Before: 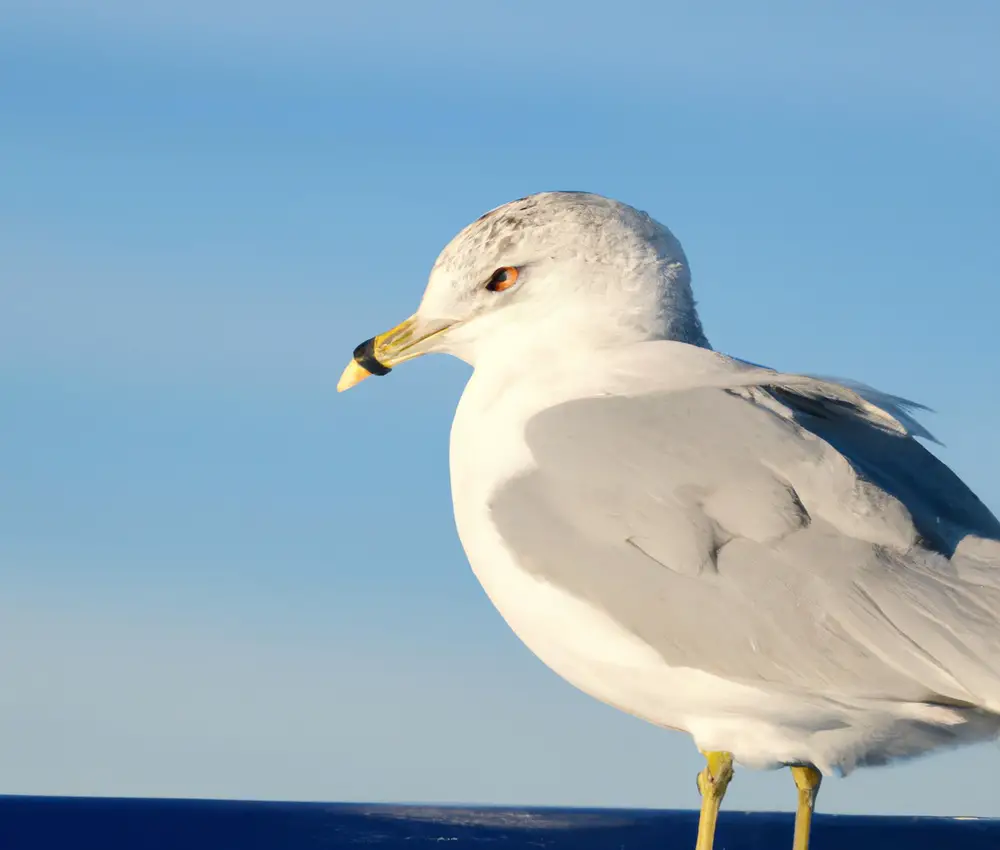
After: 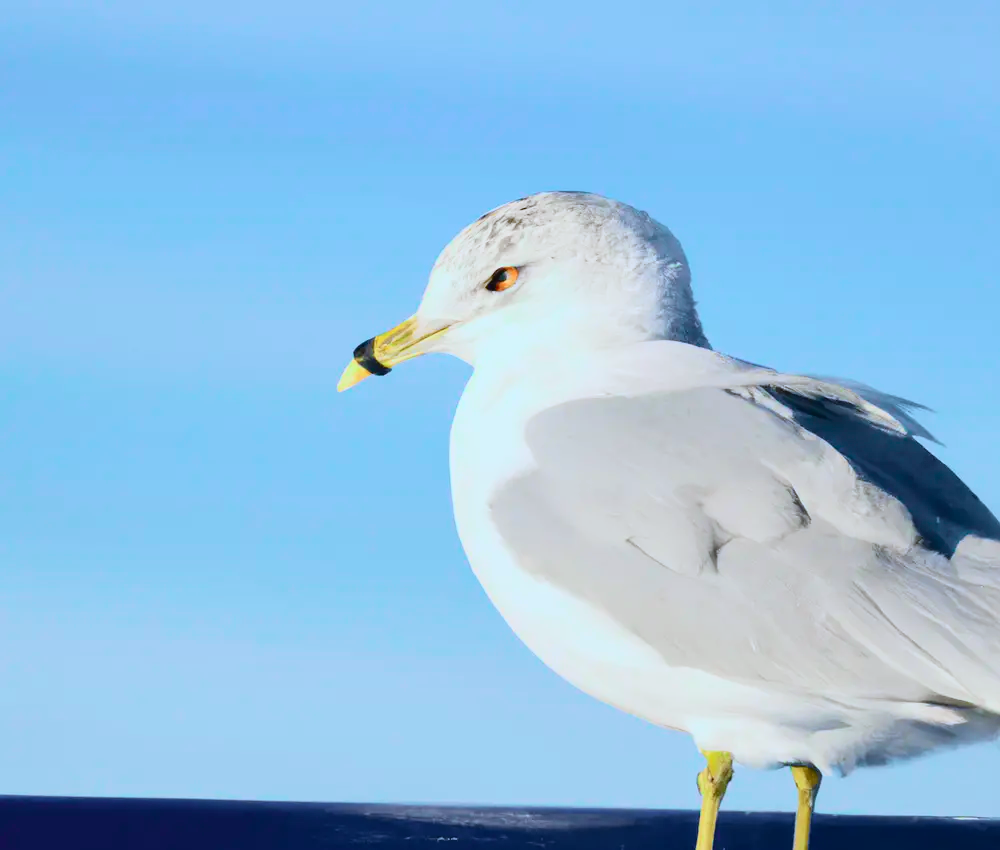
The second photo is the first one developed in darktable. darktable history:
white balance: red 0.926, green 1.003, blue 1.133
exposure: compensate highlight preservation false
tone curve: curves: ch0 [(0, 0.022) (0.114, 0.088) (0.282, 0.316) (0.446, 0.511) (0.613, 0.693) (0.786, 0.843) (0.999, 0.949)]; ch1 [(0, 0) (0.395, 0.343) (0.463, 0.427) (0.486, 0.474) (0.503, 0.5) (0.535, 0.522) (0.555, 0.546) (0.594, 0.614) (0.755, 0.793) (1, 1)]; ch2 [(0, 0) (0.369, 0.388) (0.449, 0.431) (0.501, 0.5) (0.528, 0.517) (0.561, 0.598) (0.697, 0.721) (1, 1)], color space Lab, independent channels, preserve colors none
